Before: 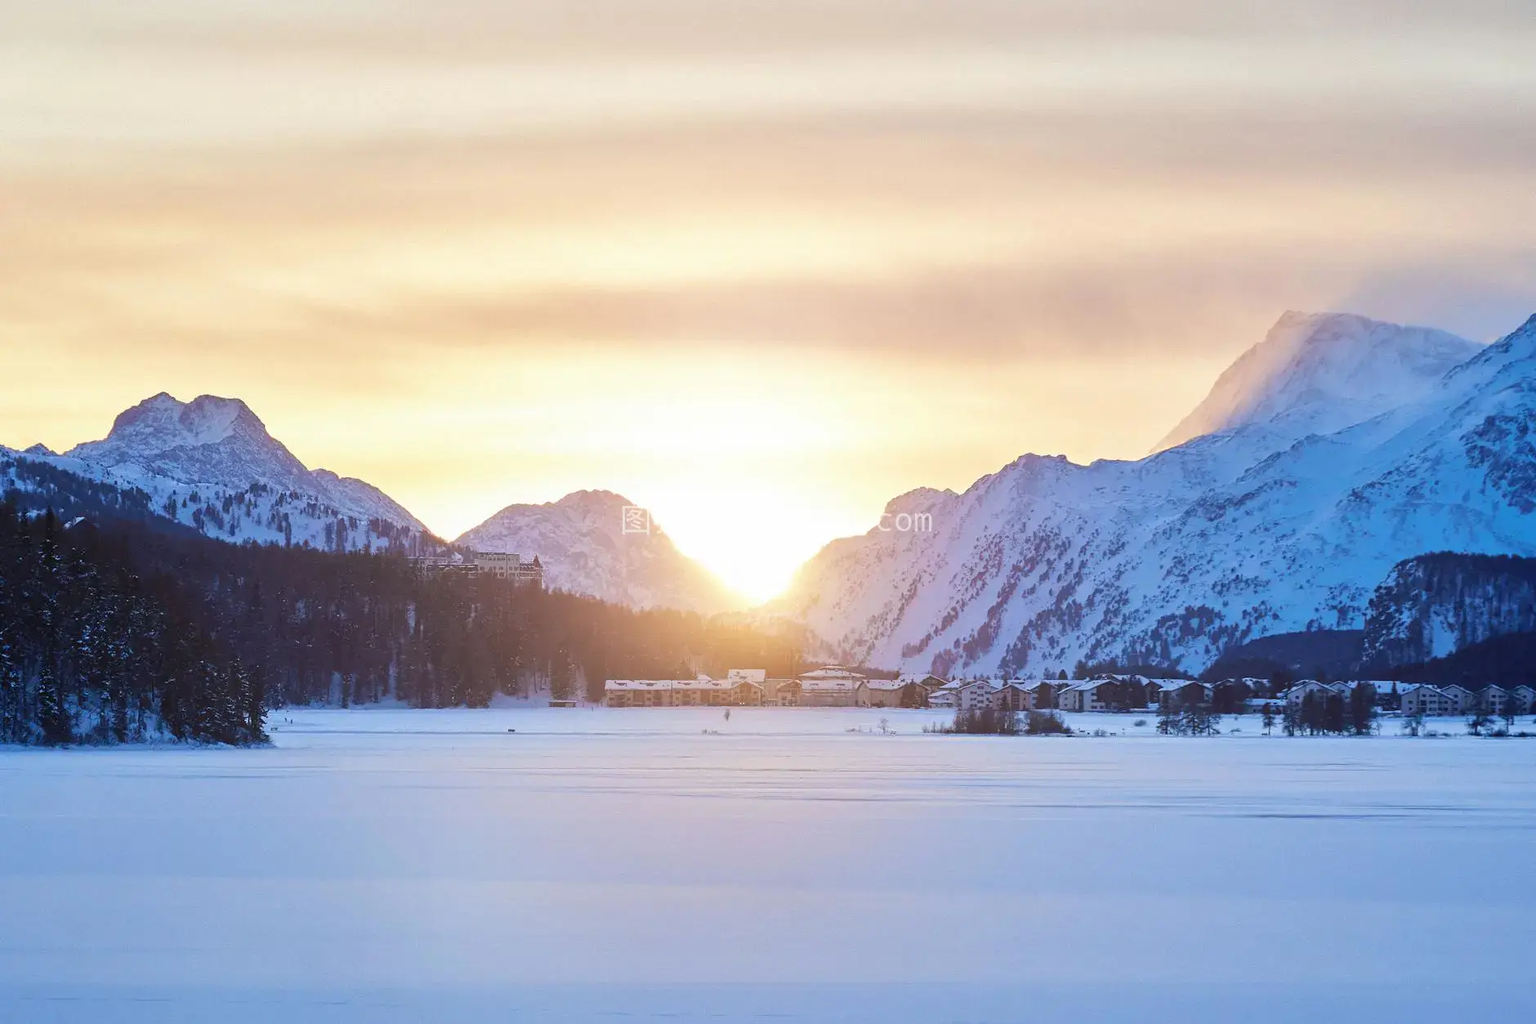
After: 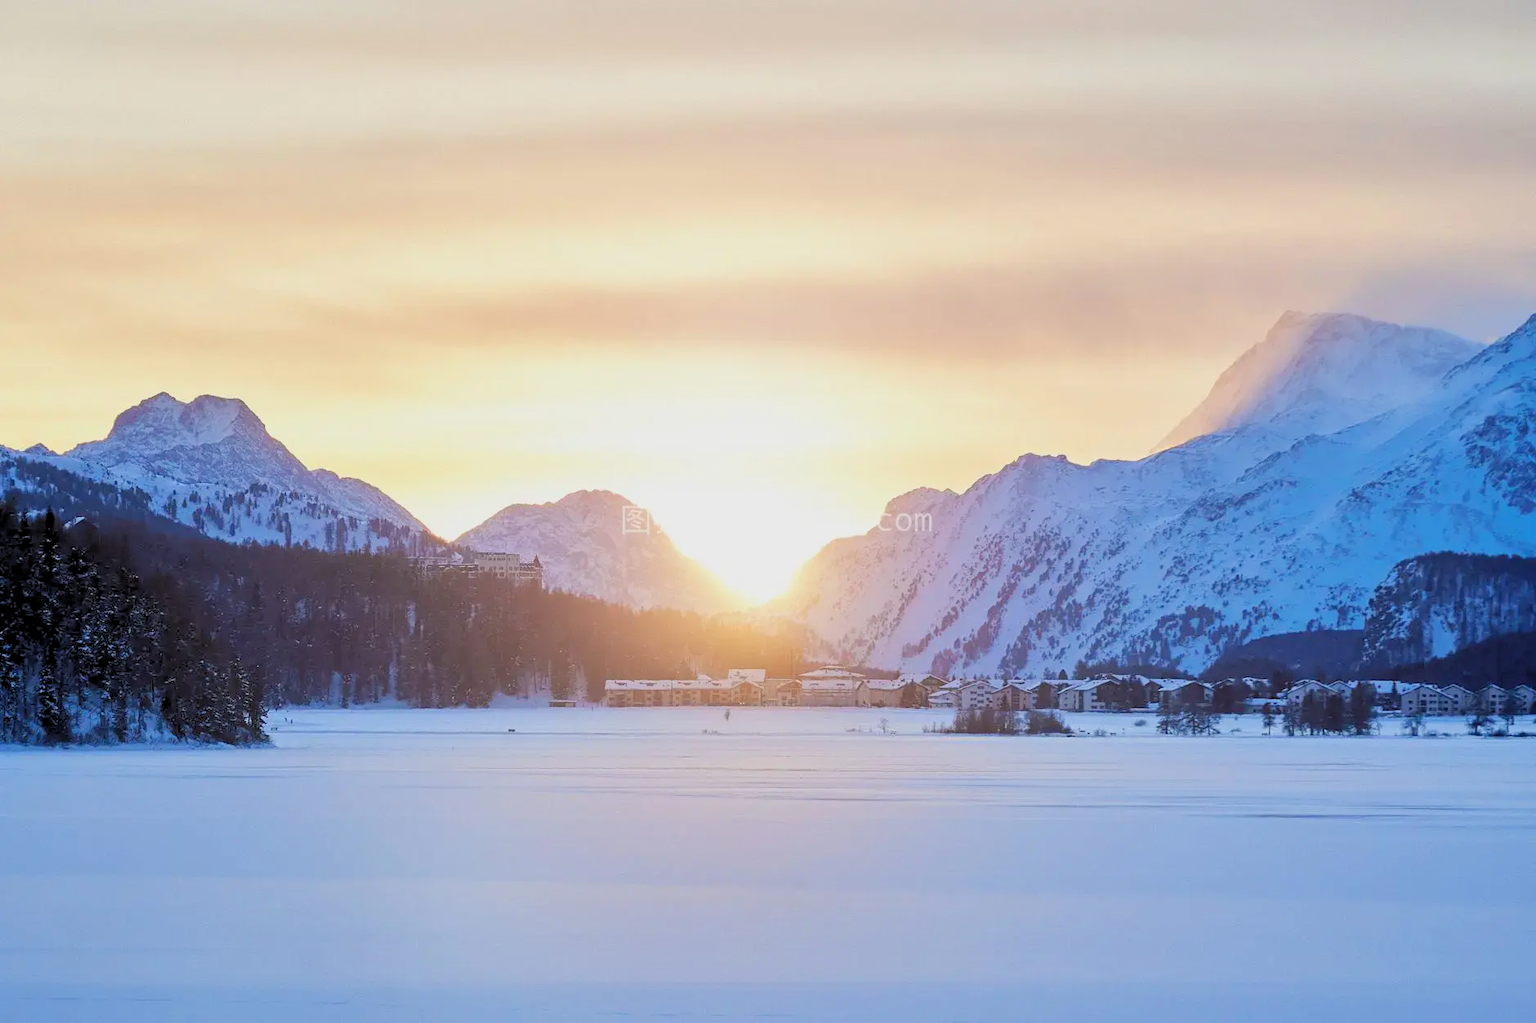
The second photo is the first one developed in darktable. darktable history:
rgb levels: preserve colors sum RGB, levels [[0.038, 0.433, 0.934], [0, 0.5, 1], [0, 0.5, 1]]
white balance: emerald 1
